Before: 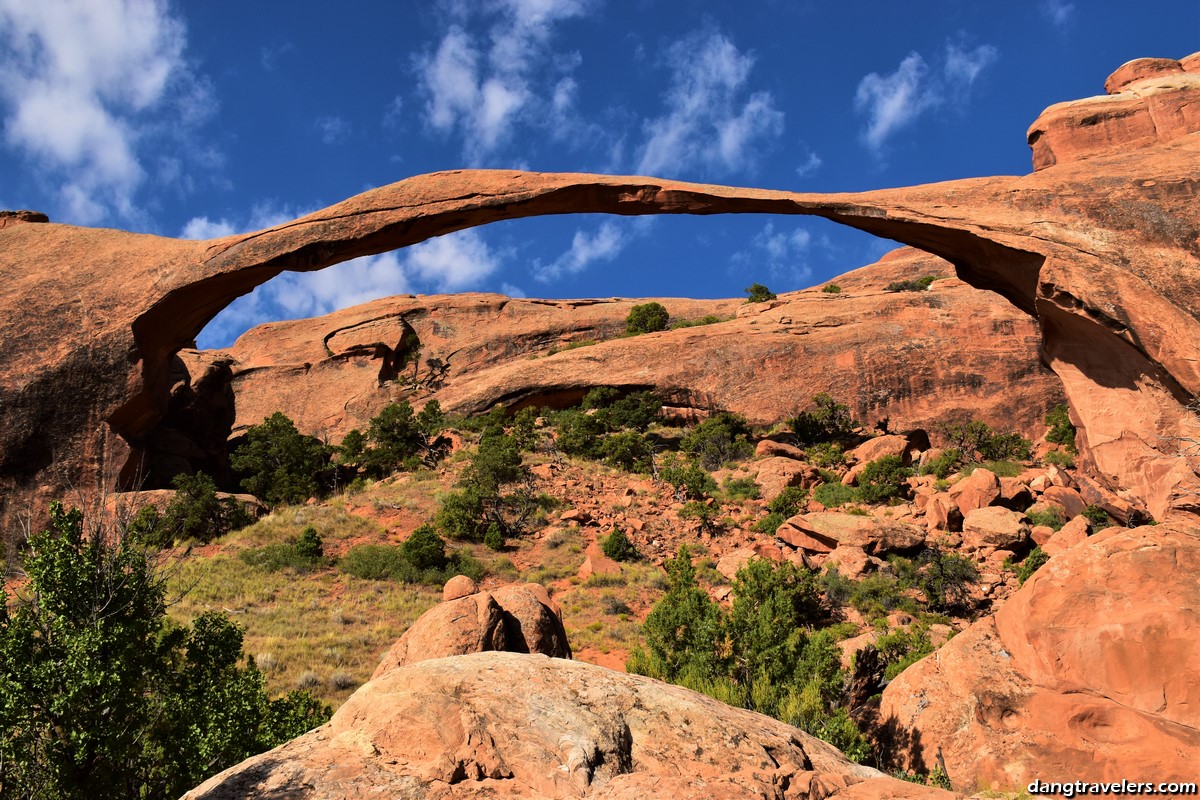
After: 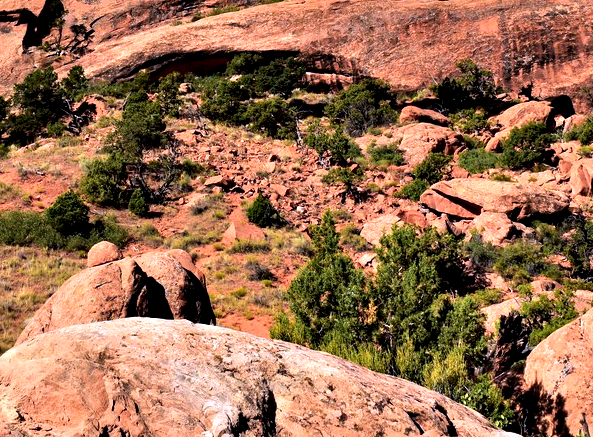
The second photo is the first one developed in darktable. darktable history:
crop: left 29.672%, top 41.786%, right 20.851%, bottom 3.487%
contrast equalizer: octaves 7, y [[0.6 ×6], [0.55 ×6], [0 ×6], [0 ×6], [0 ×6]]
white balance: red 1.042, blue 1.17
